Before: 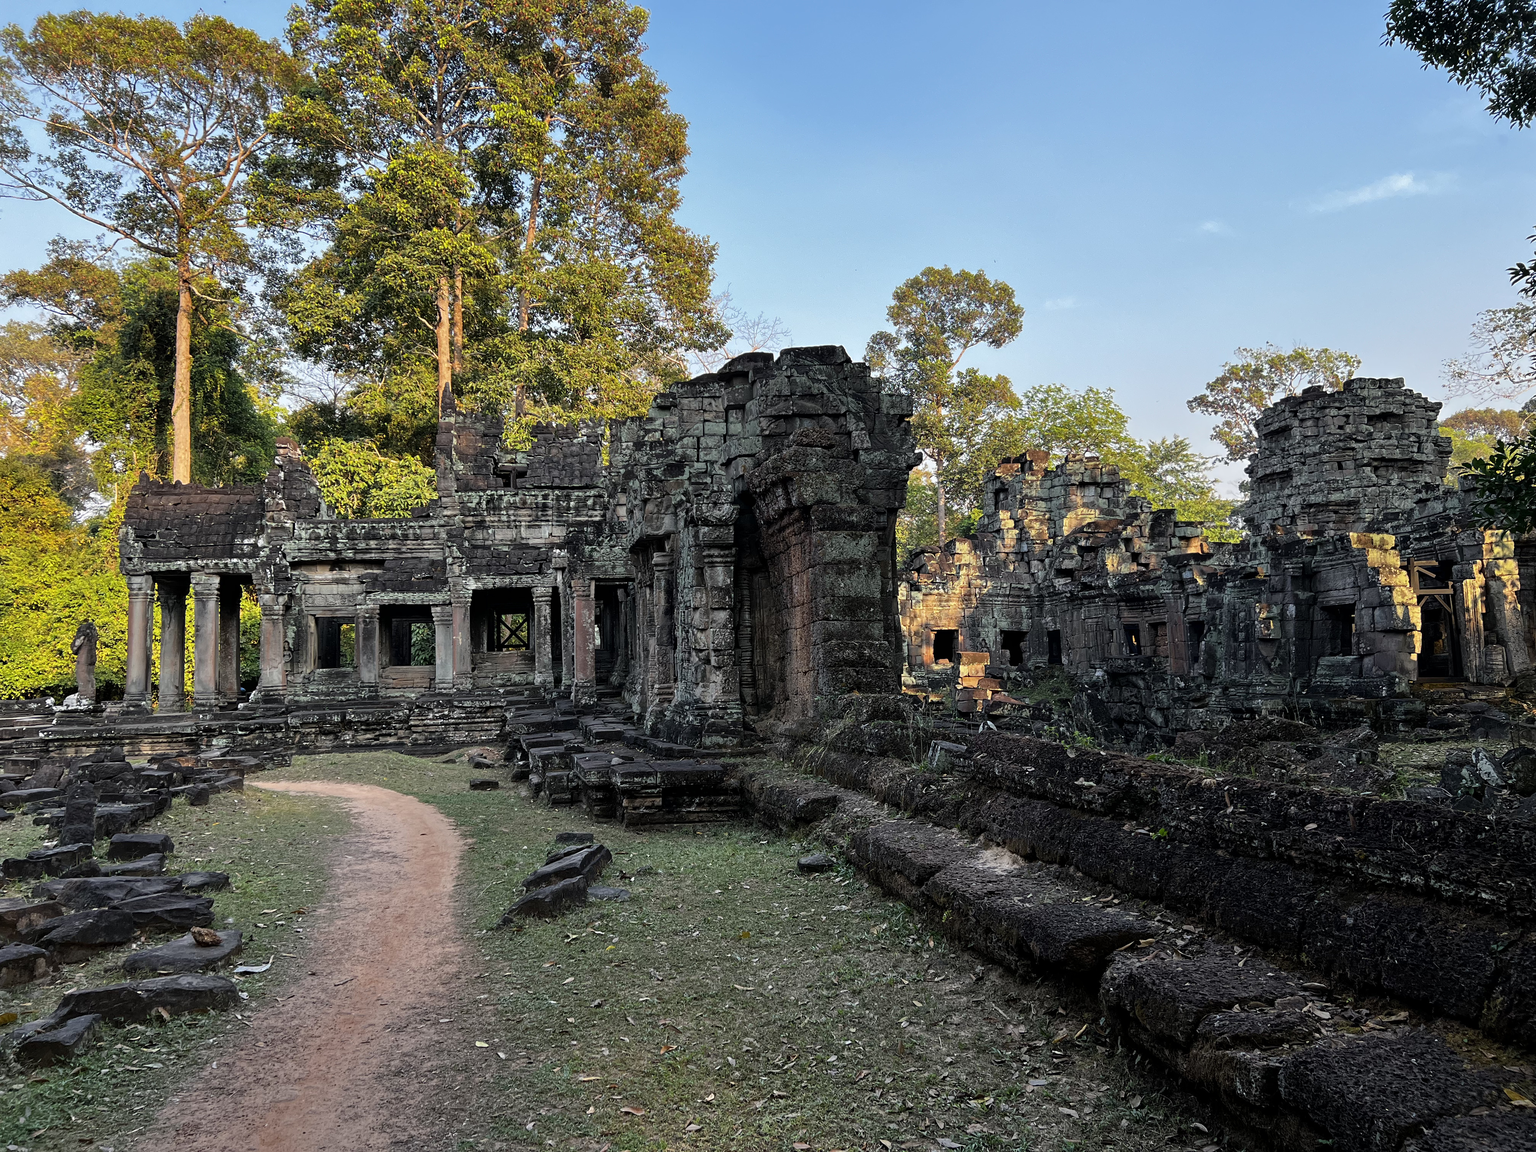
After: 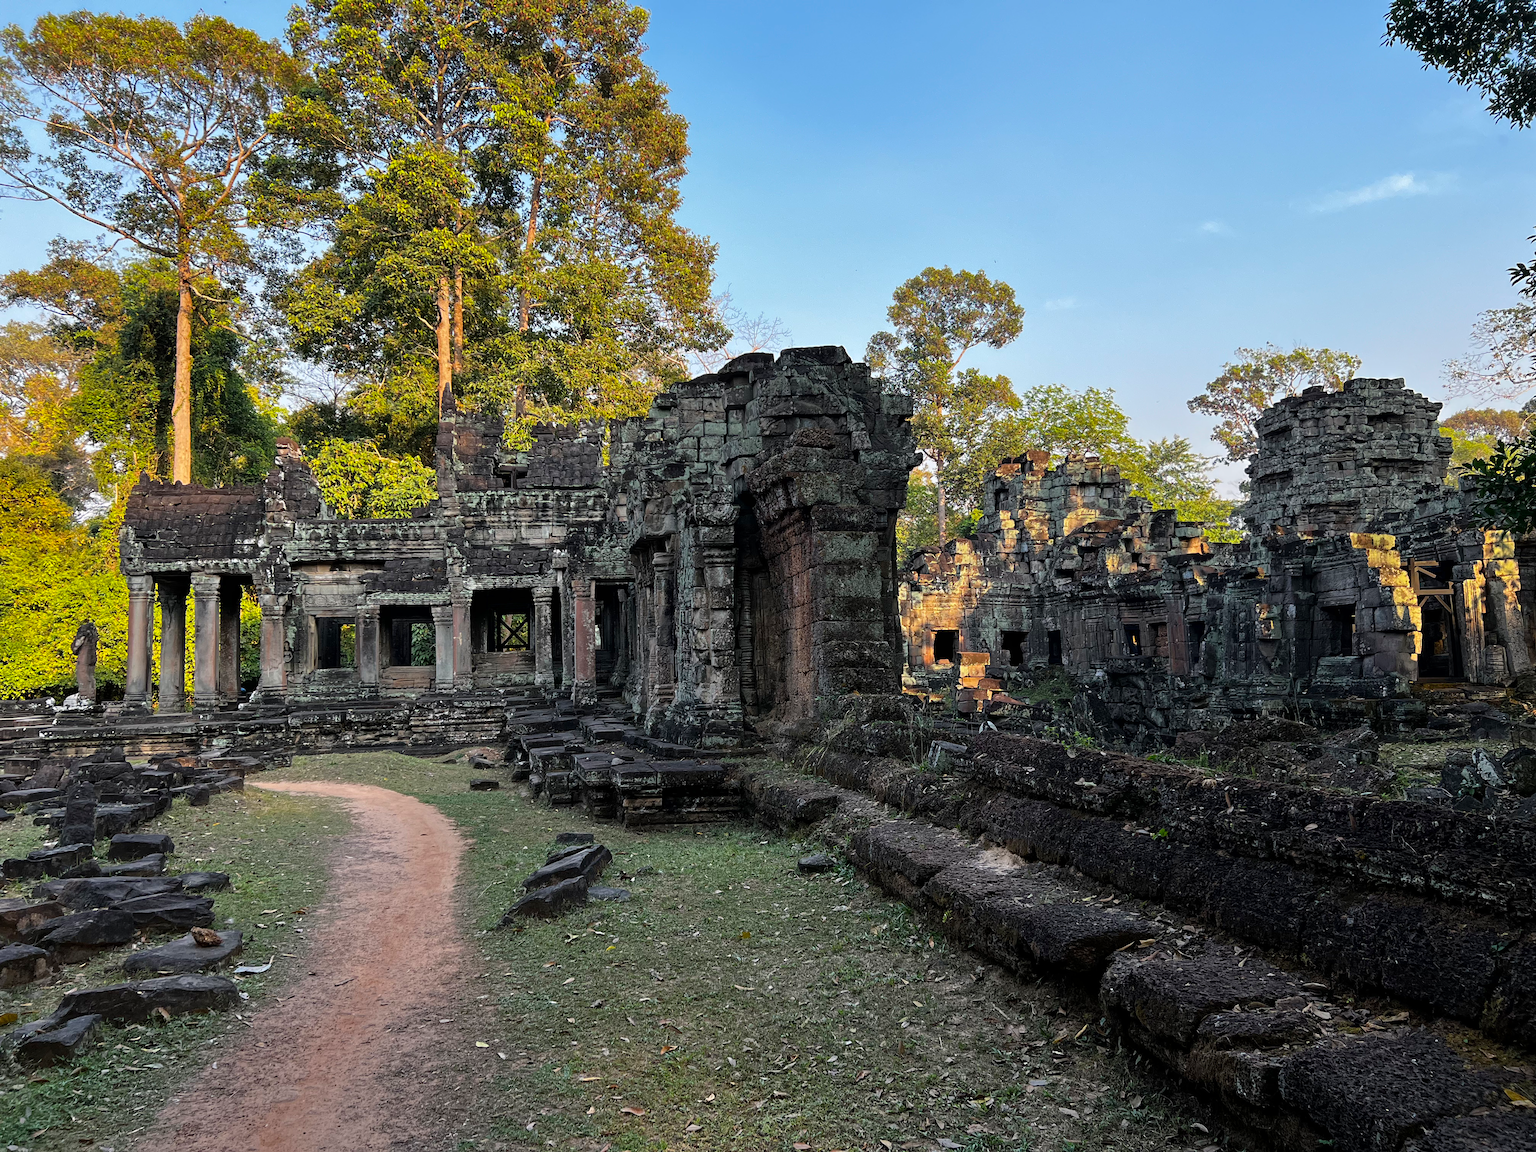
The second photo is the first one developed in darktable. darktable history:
color balance rgb: highlights gain › chroma 0.197%, highlights gain › hue 332.31°, perceptual saturation grading › global saturation 0.026%, global vibrance 20%
